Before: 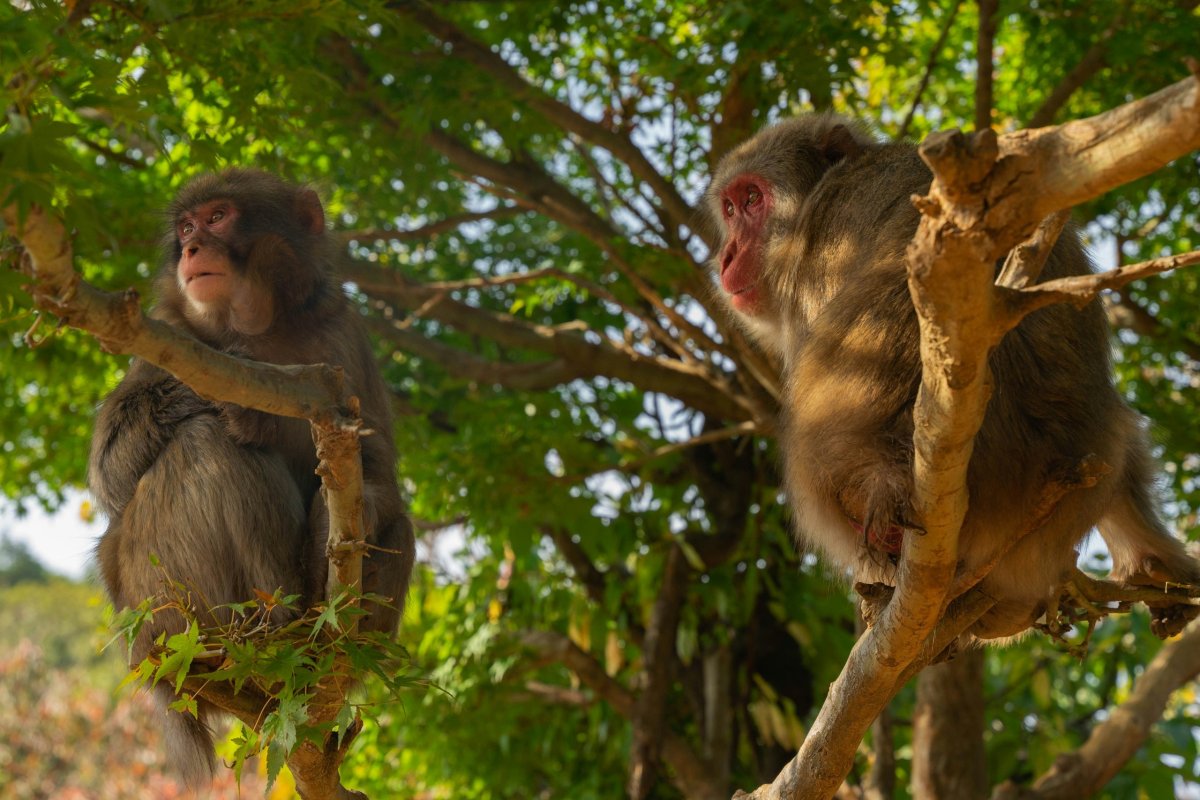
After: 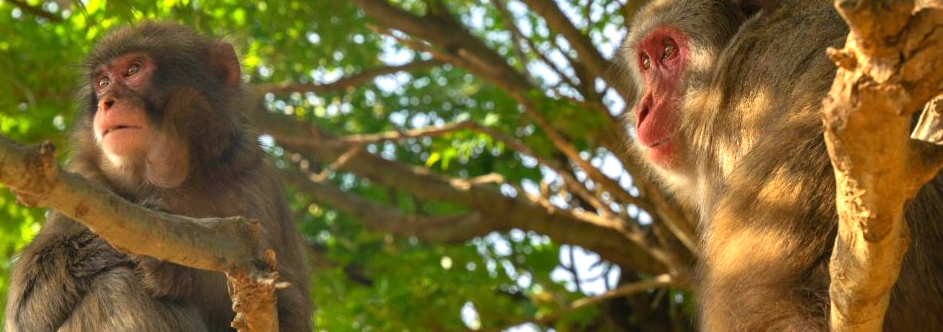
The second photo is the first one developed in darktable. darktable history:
crop: left 7.036%, top 18.398%, right 14.379%, bottom 40.043%
exposure: exposure 0.999 EV, compensate highlight preservation false
